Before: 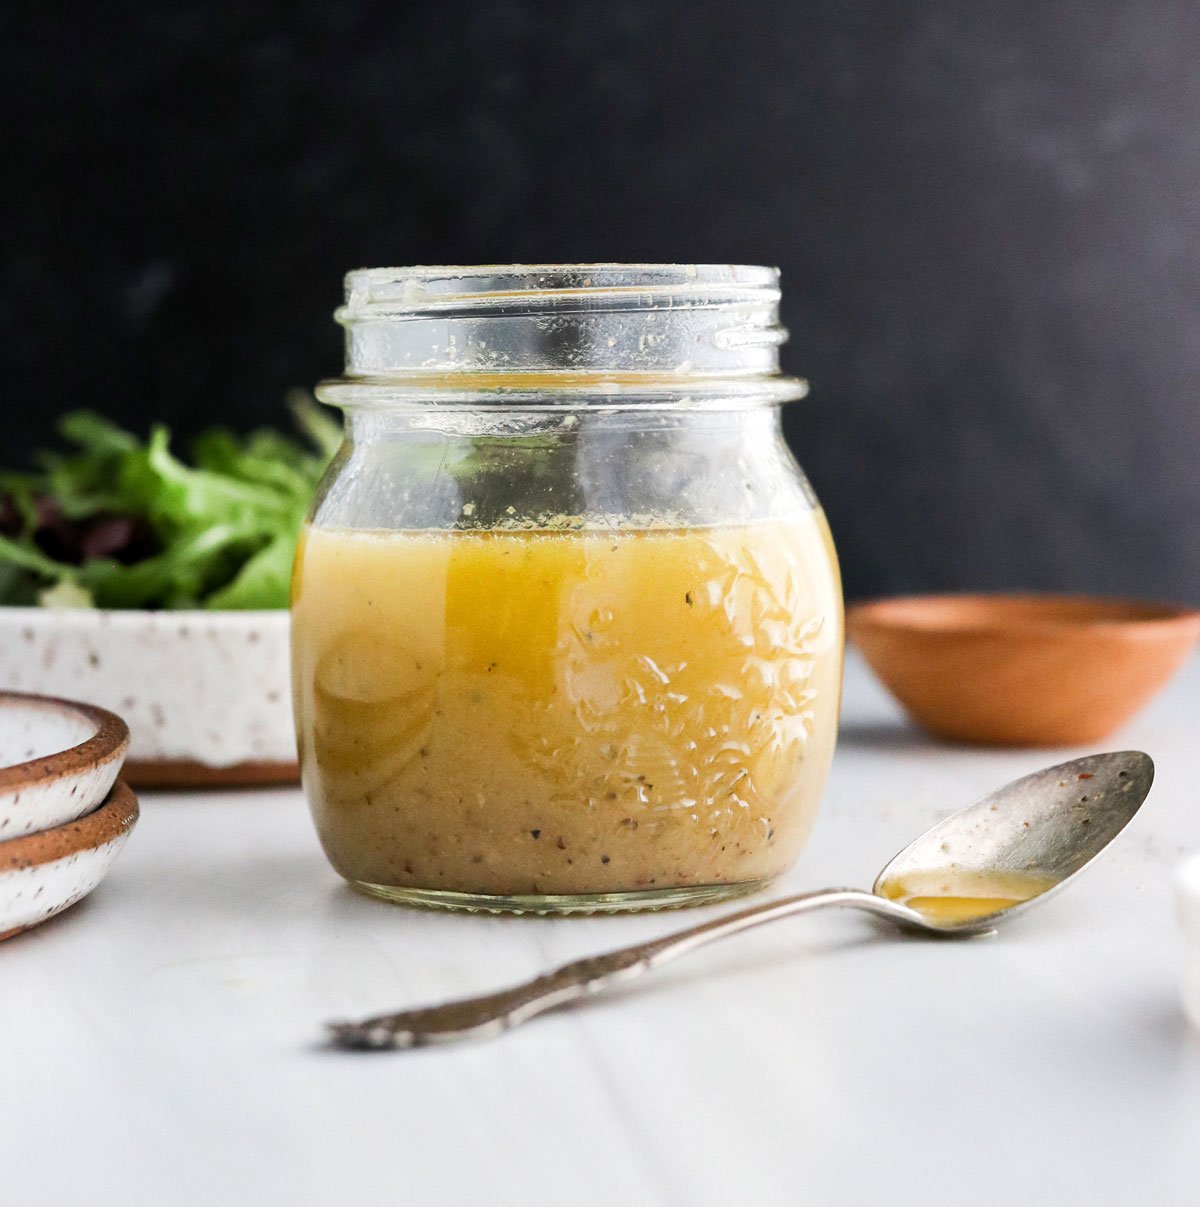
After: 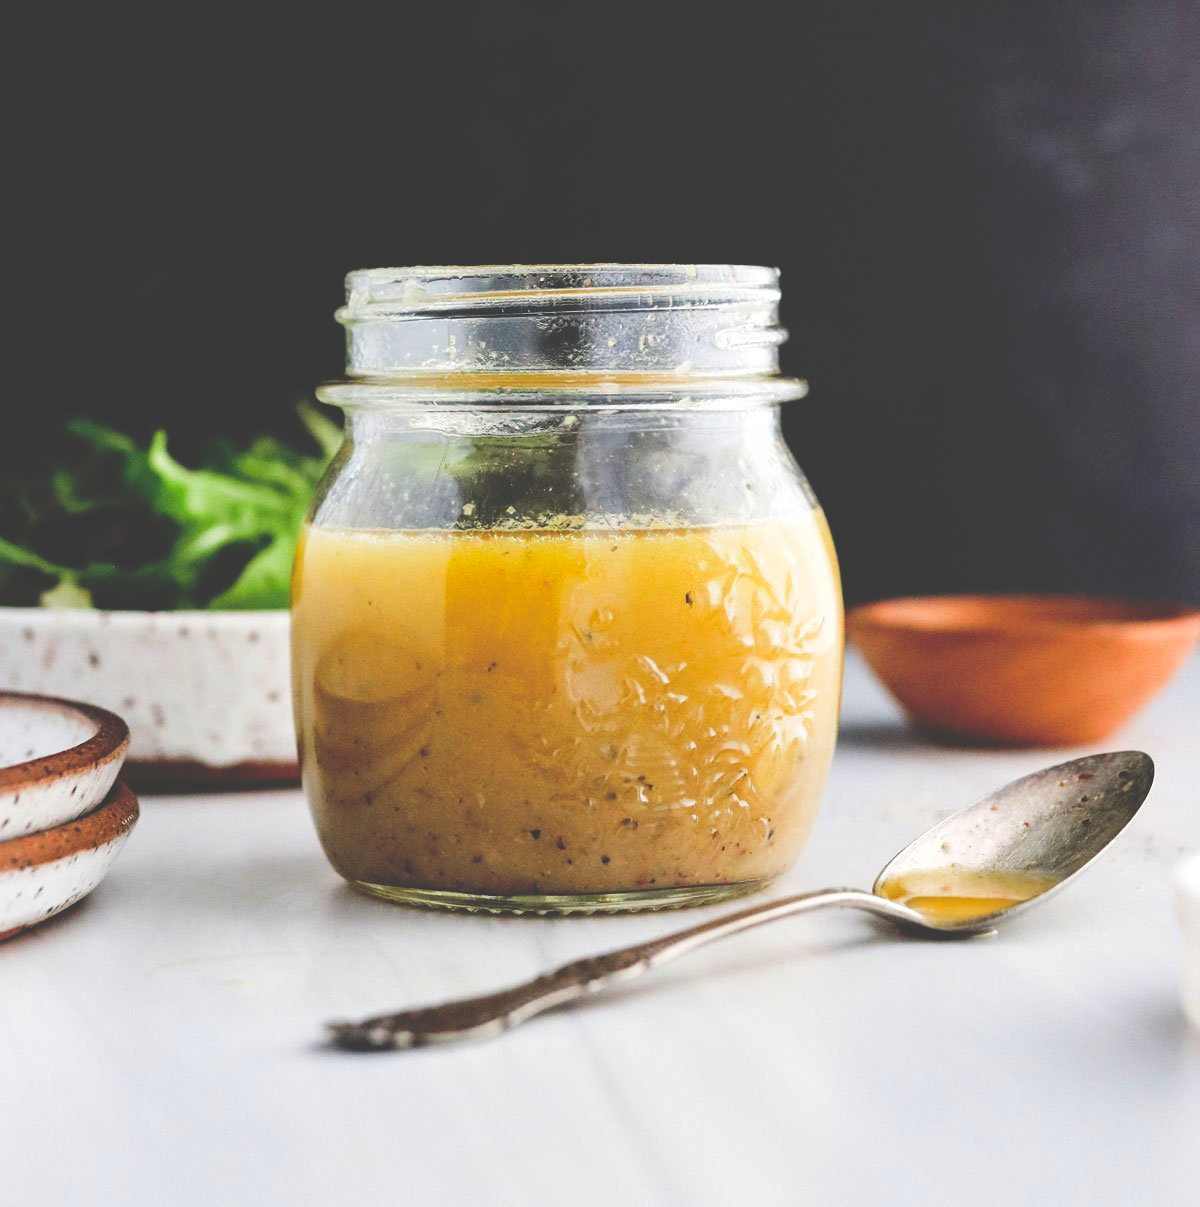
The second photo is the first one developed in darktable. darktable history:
base curve: curves: ch0 [(0, 0.02) (0.083, 0.036) (1, 1)], preserve colors none
contrast brightness saturation: brightness 0.13
